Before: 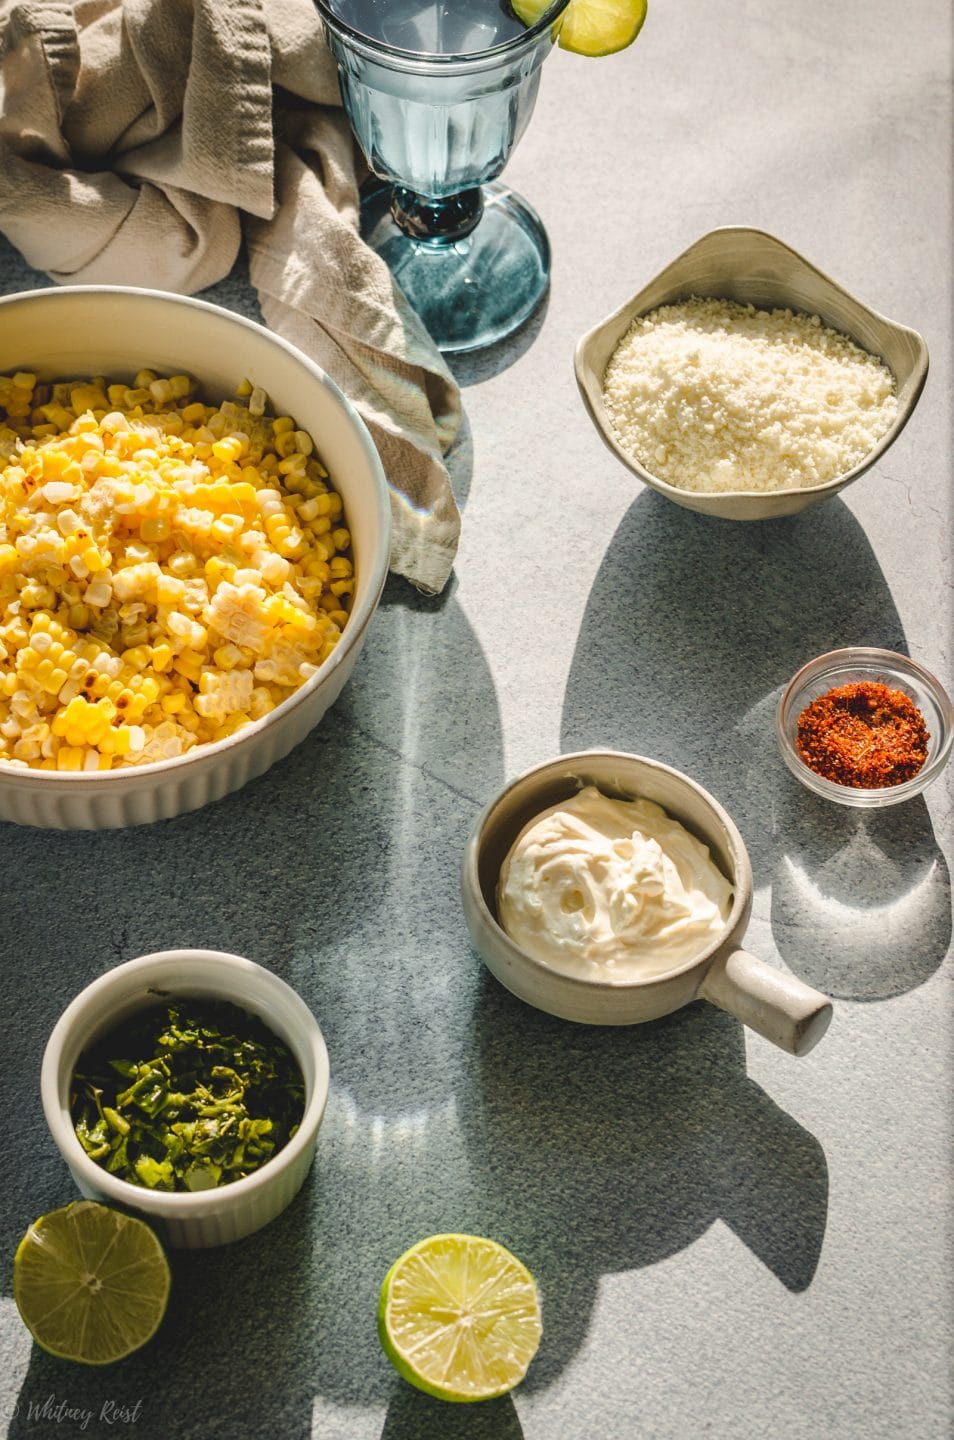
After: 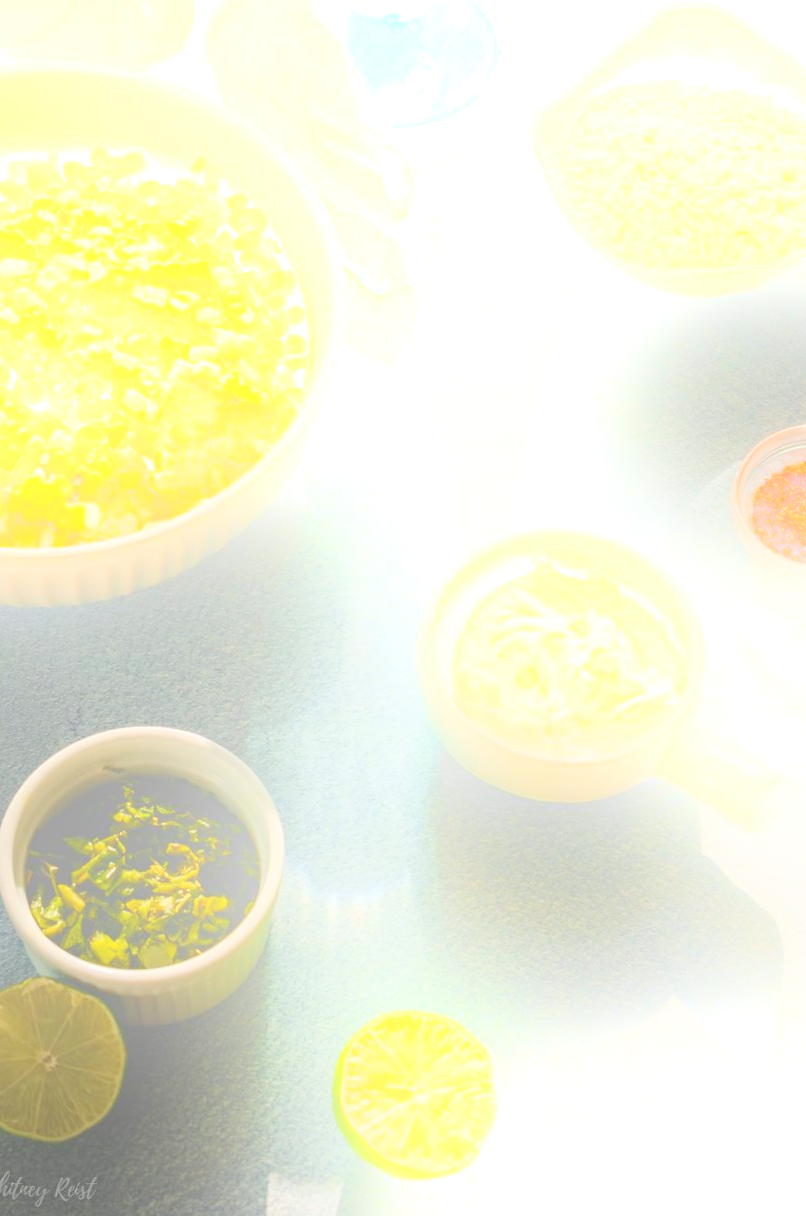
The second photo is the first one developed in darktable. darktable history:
bloom: size 25%, threshold 5%, strength 90%
haze removal: on, module defaults
crop and rotate: left 4.842%, top 15.51%, right 10.668%
